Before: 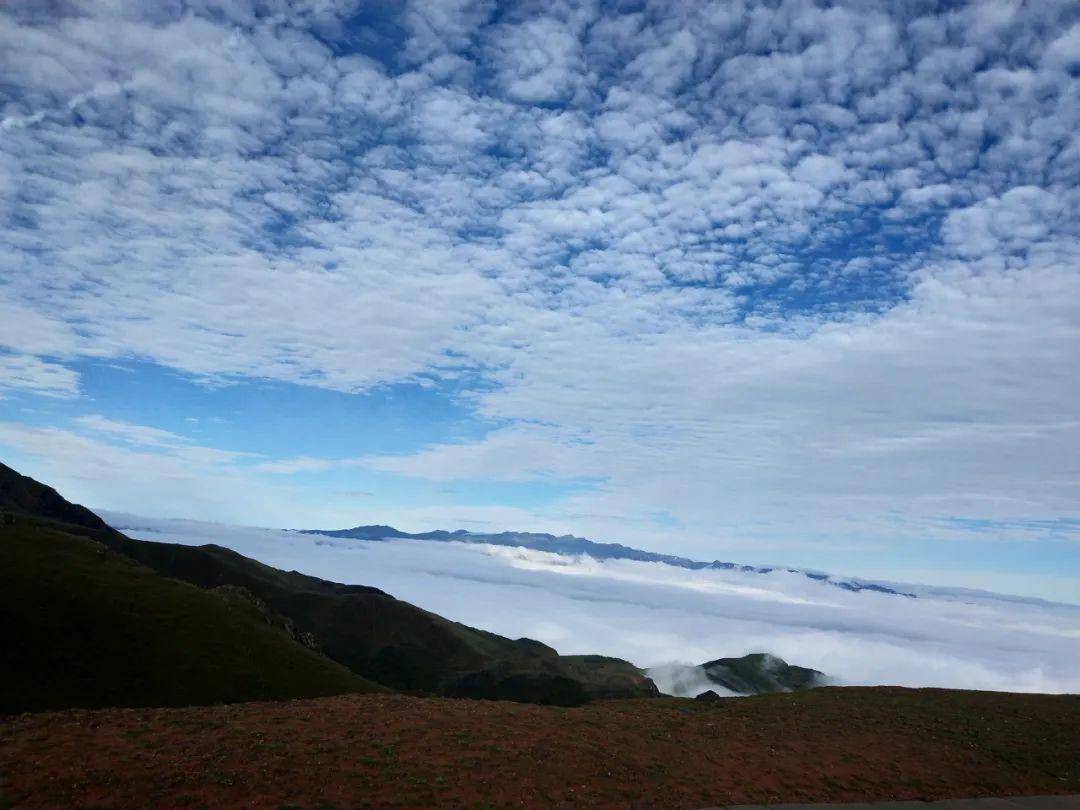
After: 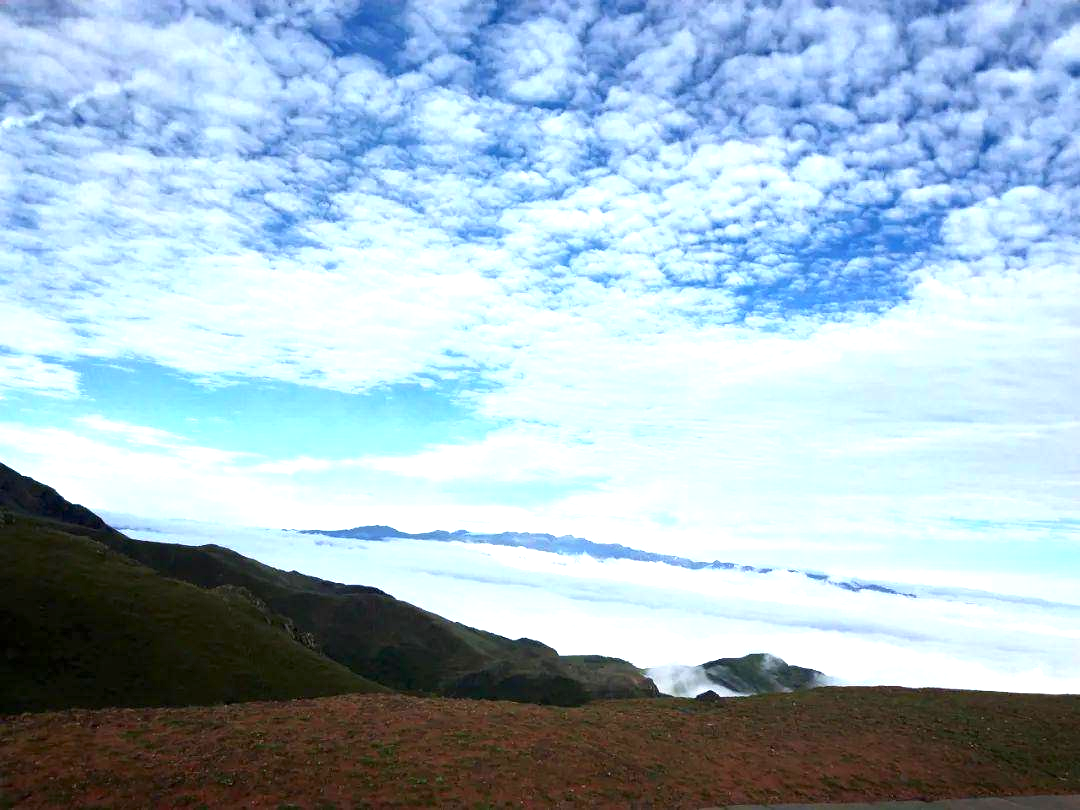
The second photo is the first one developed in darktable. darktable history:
levels: mode automatic, levels [0, 0.492, 0.984]
exposure: exposure 1.224 EV, compensate exposure bias true, compensate highlight preservation false
